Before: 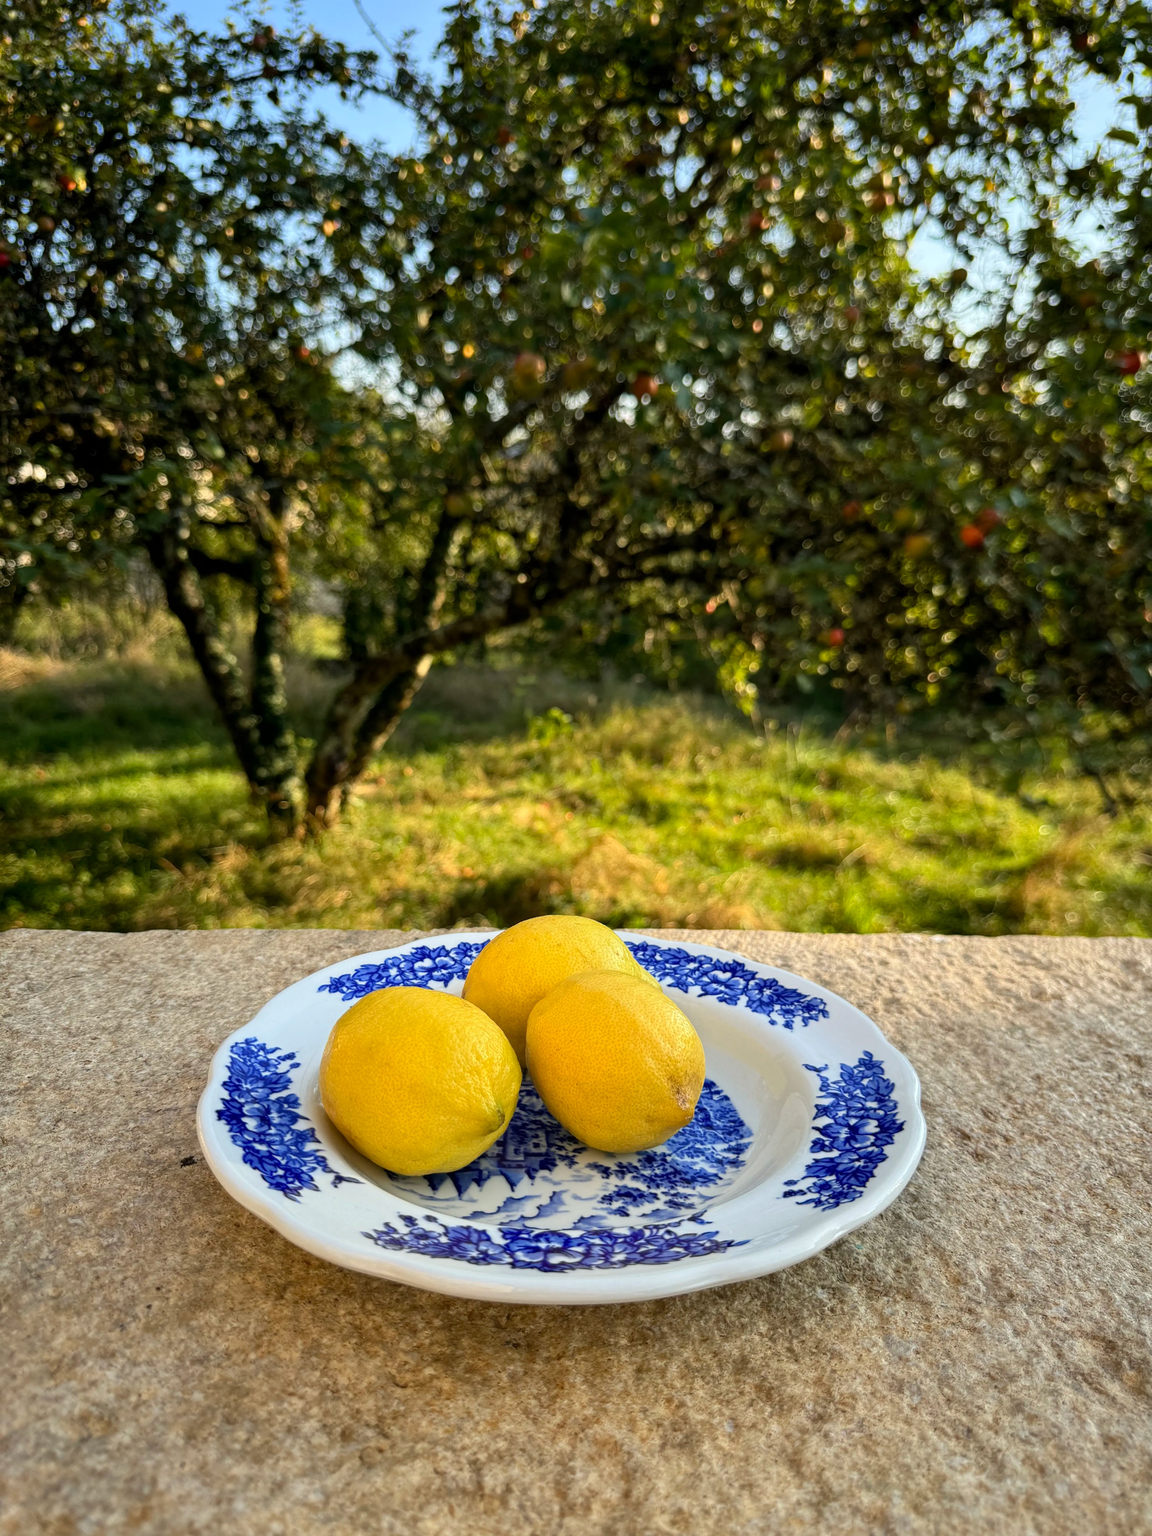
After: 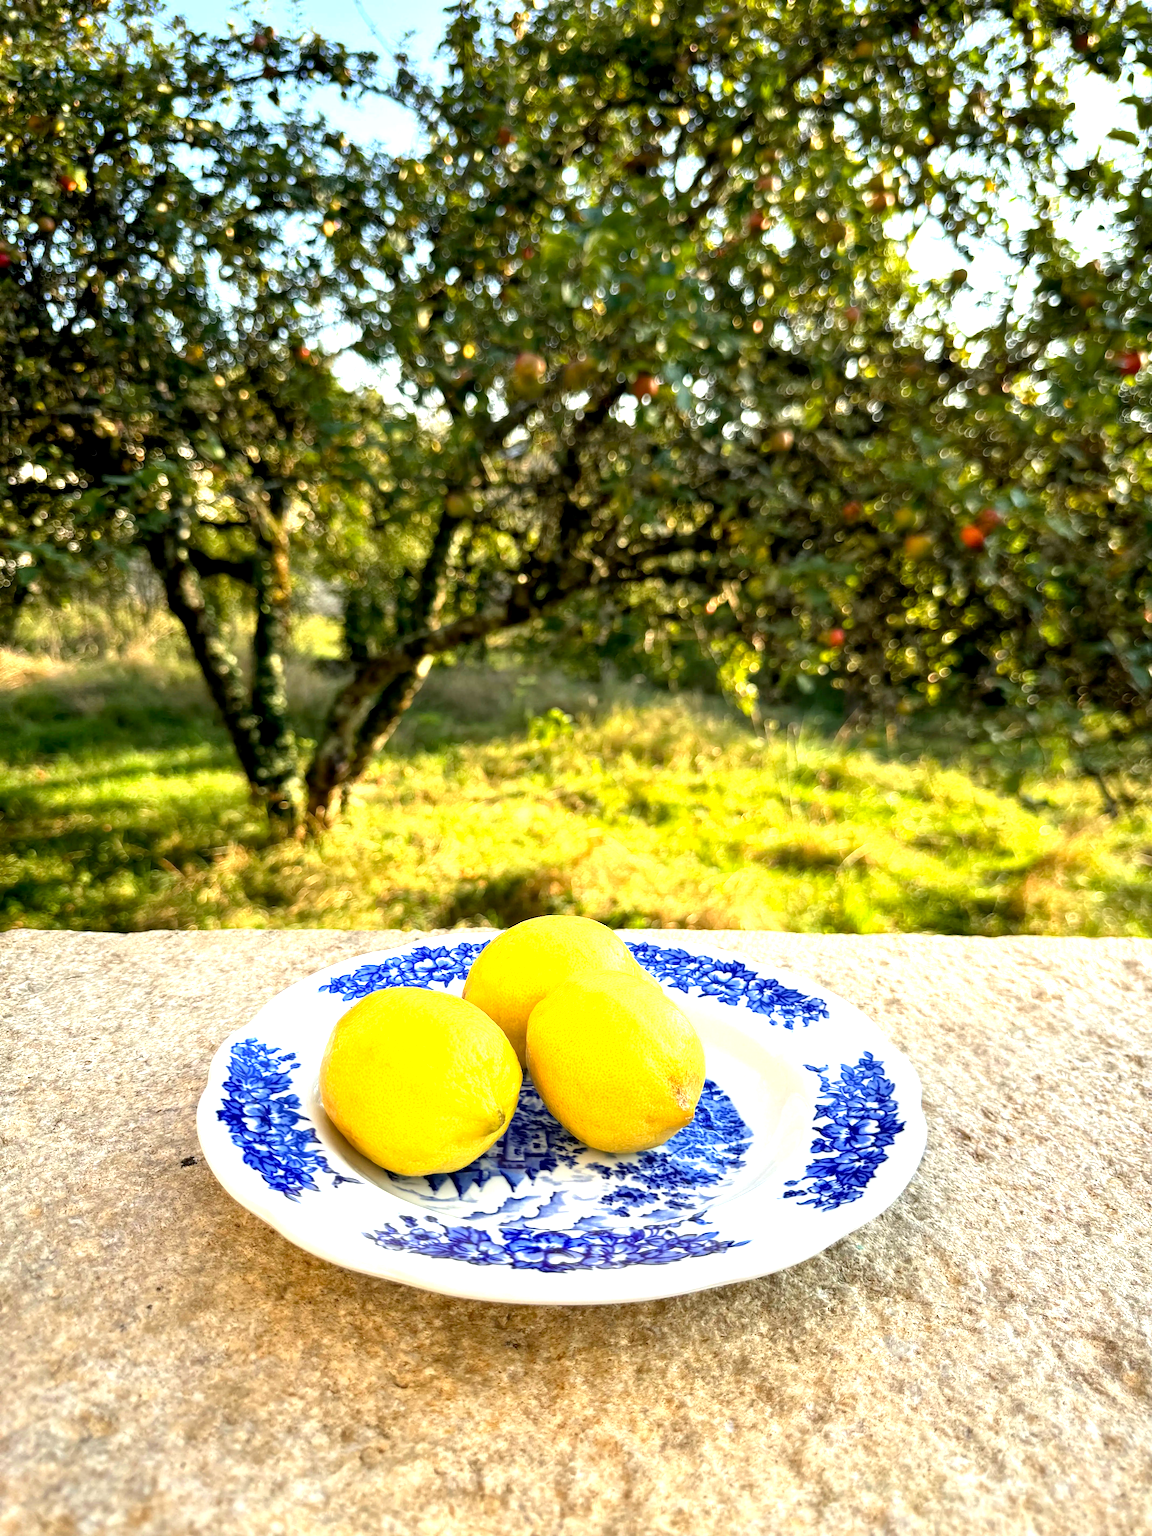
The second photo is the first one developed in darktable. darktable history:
exposure: black level correction 0.002, exposure 1.309 EV, compensate exposure bias true, compensate highlight preservation false
